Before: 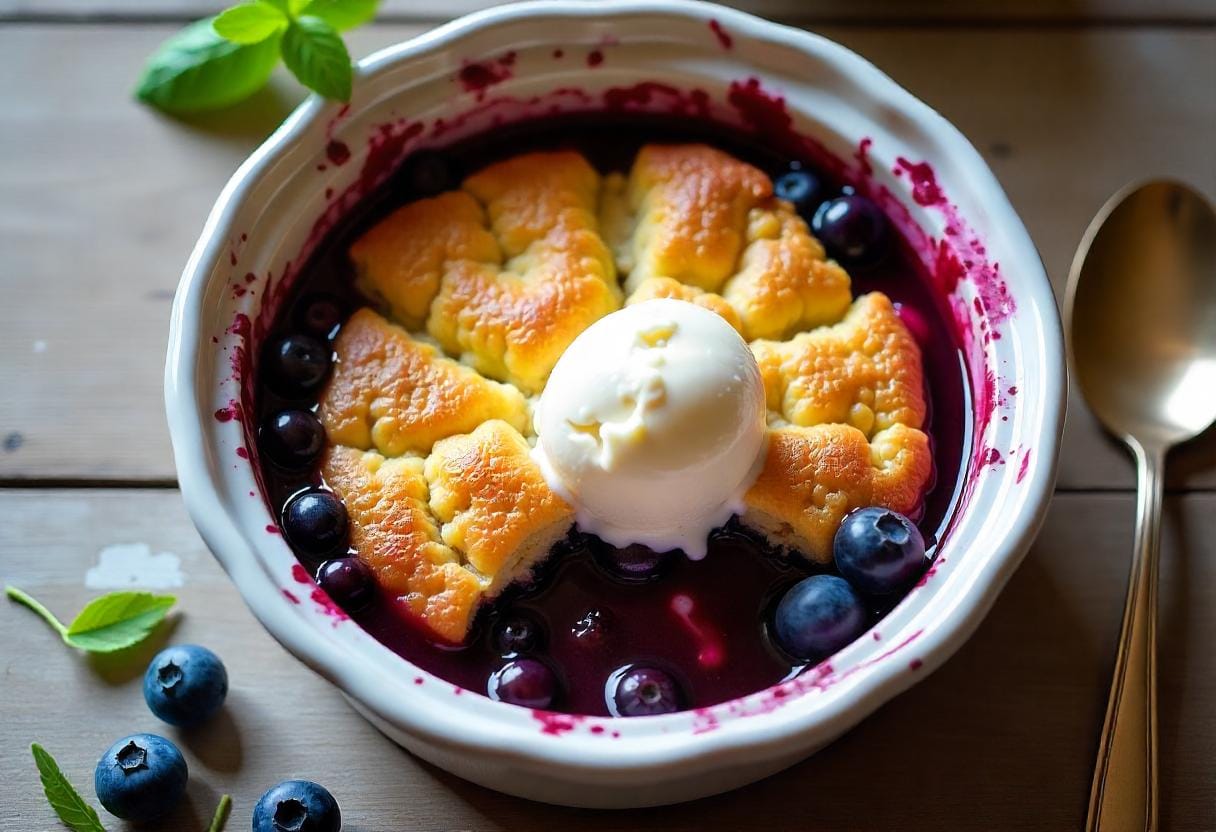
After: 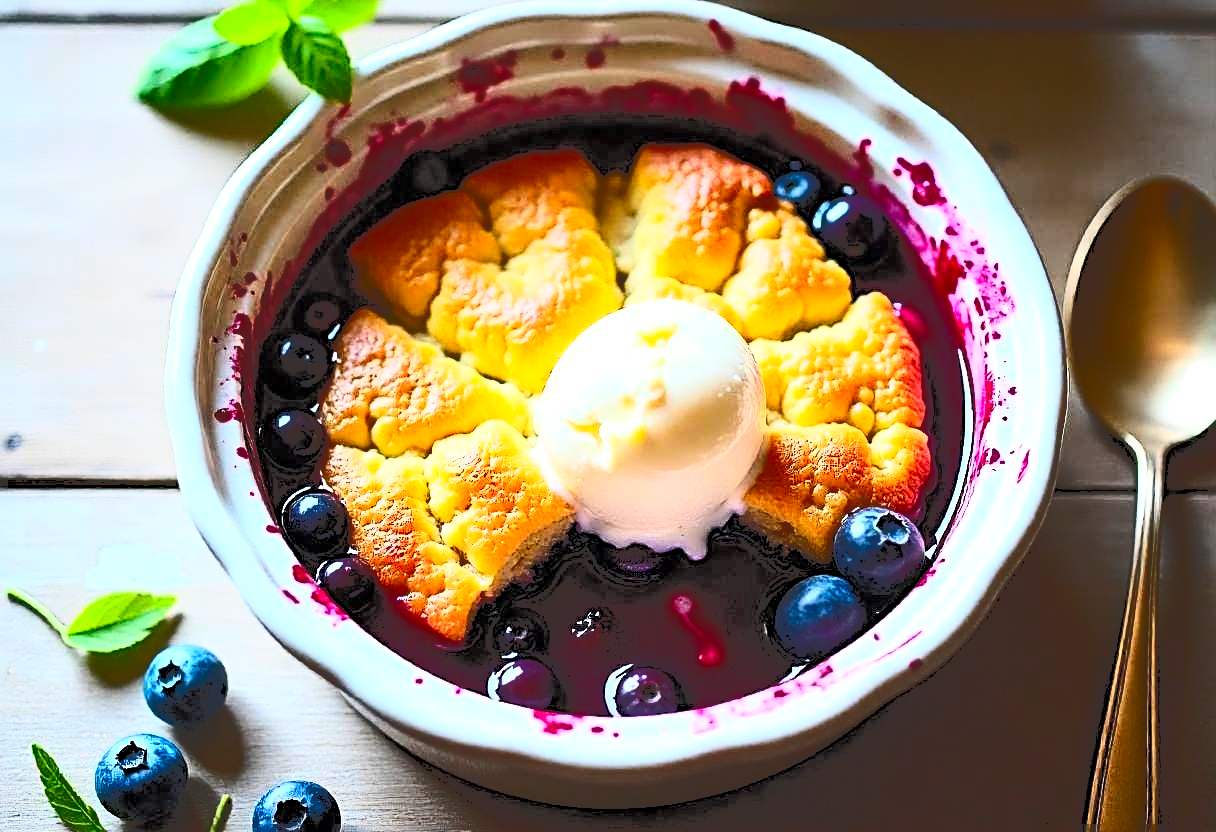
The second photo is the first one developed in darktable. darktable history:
sharpen: radius 2.984, amount 0.758
base curve: curves: ch0 [(0, 0) (0.028, 0.03) (0.121, 0.232) (0.46, 0.748) (0.859, 0.968) (1, 1)]
tone curve: curves: ch0 [(0, 0) (0.003, 0.203) (0.011, 0.203) (0.025, 0.21) (0.044, 0.22) (0.069, 0.231) (0.1, 0.243) (0.136, 0.255) (0.177, 0.277) (0.224, 0.305) (0.277, 0.346) (0.335, 0.412) (0.399, 0.492) (0.468, 0.571) (0.543, 0.658) (0.623, 0.75) (0.709, 0.837) (0.801, 0.905) (0.898, 0.955) (1, 1)], color space Lab, independent channels, preserve colors none
contrast brightness saturation: contrast 0.223, brightness -0.192, saturation 0.242
